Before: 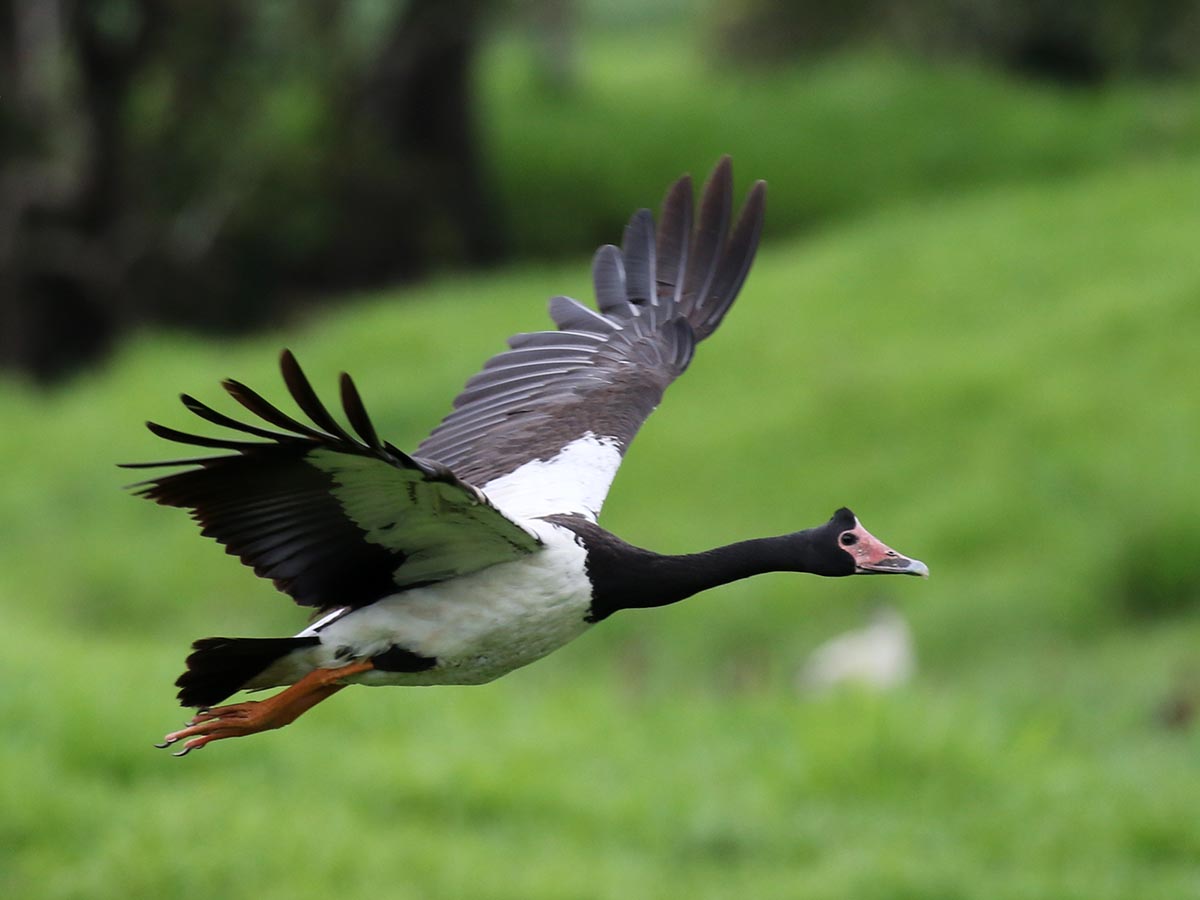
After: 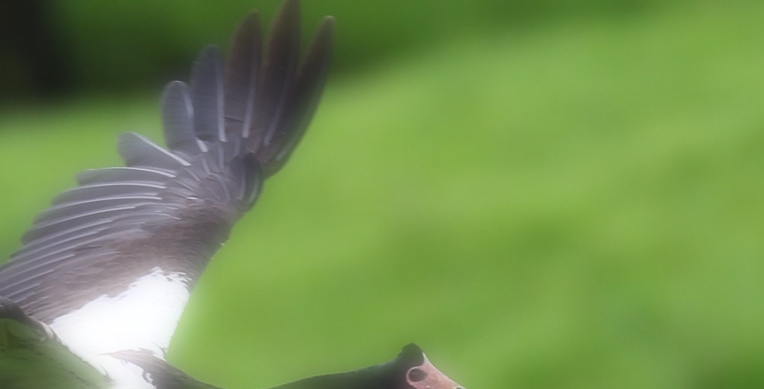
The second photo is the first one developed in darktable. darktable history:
bloom: size 5%, threshold 95%, strength 15%
soften: on, module defaults
crop: left 36.005%, top 18.293%, right 0.31%, bottom 38.444%
